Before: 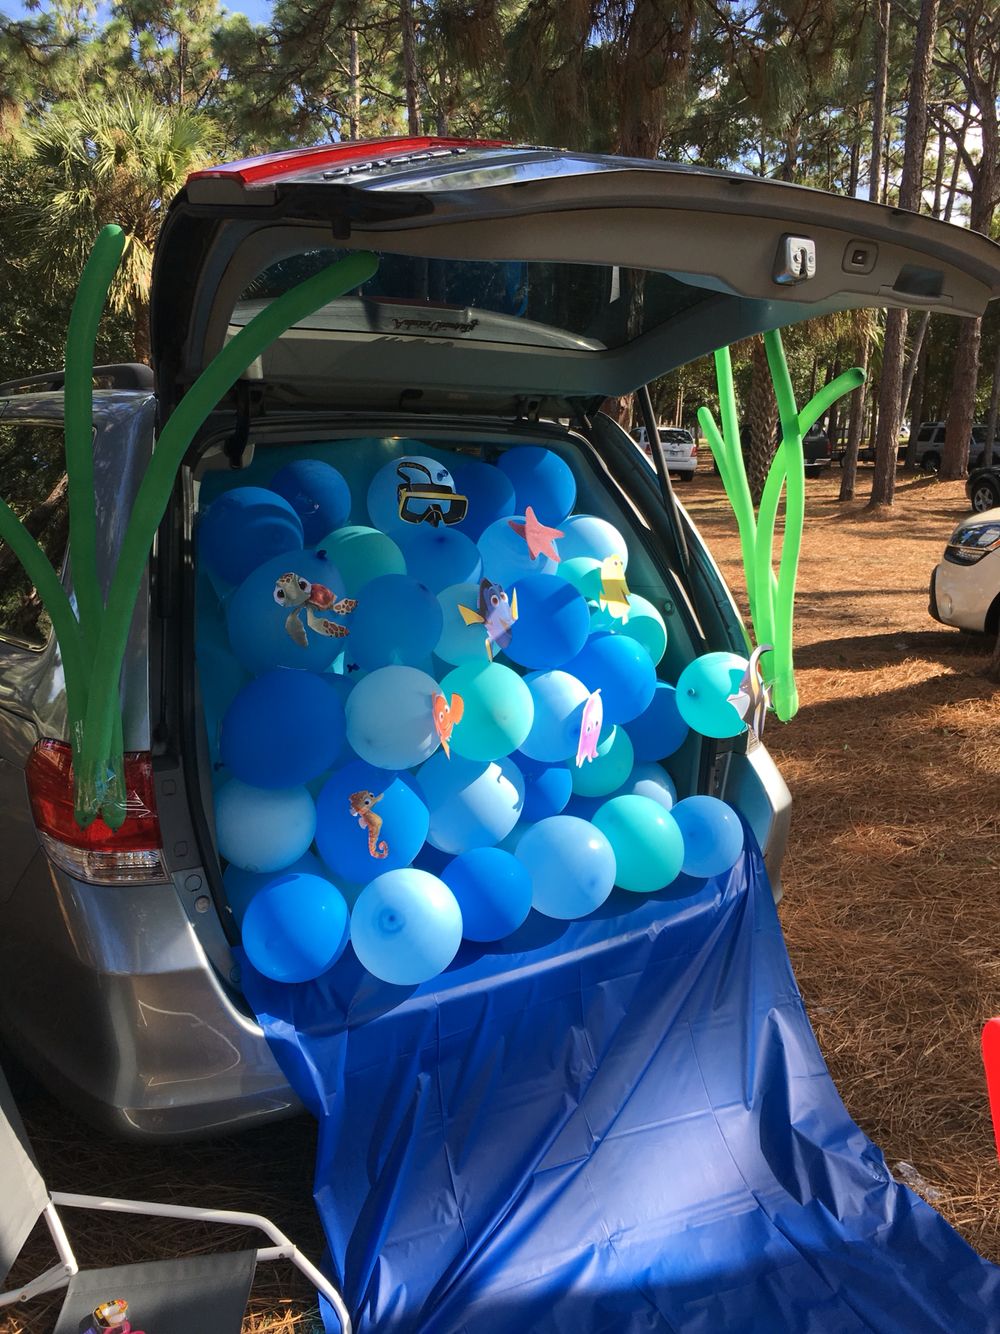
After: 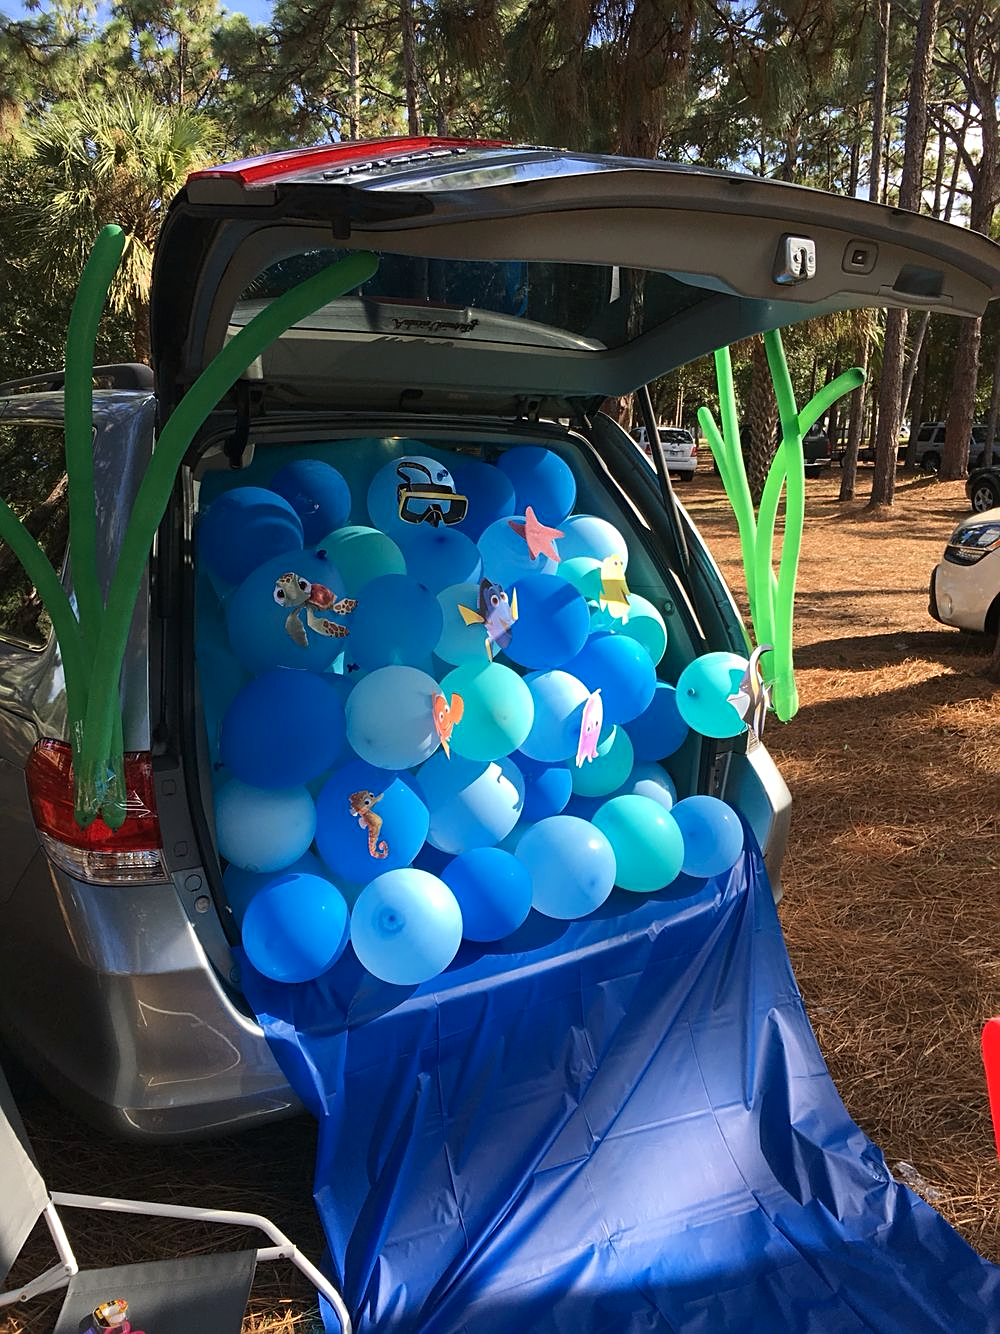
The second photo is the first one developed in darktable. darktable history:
contrast brightness saturation: contrast 0.08, saturation 0.02
sharpen: on, module defaults
